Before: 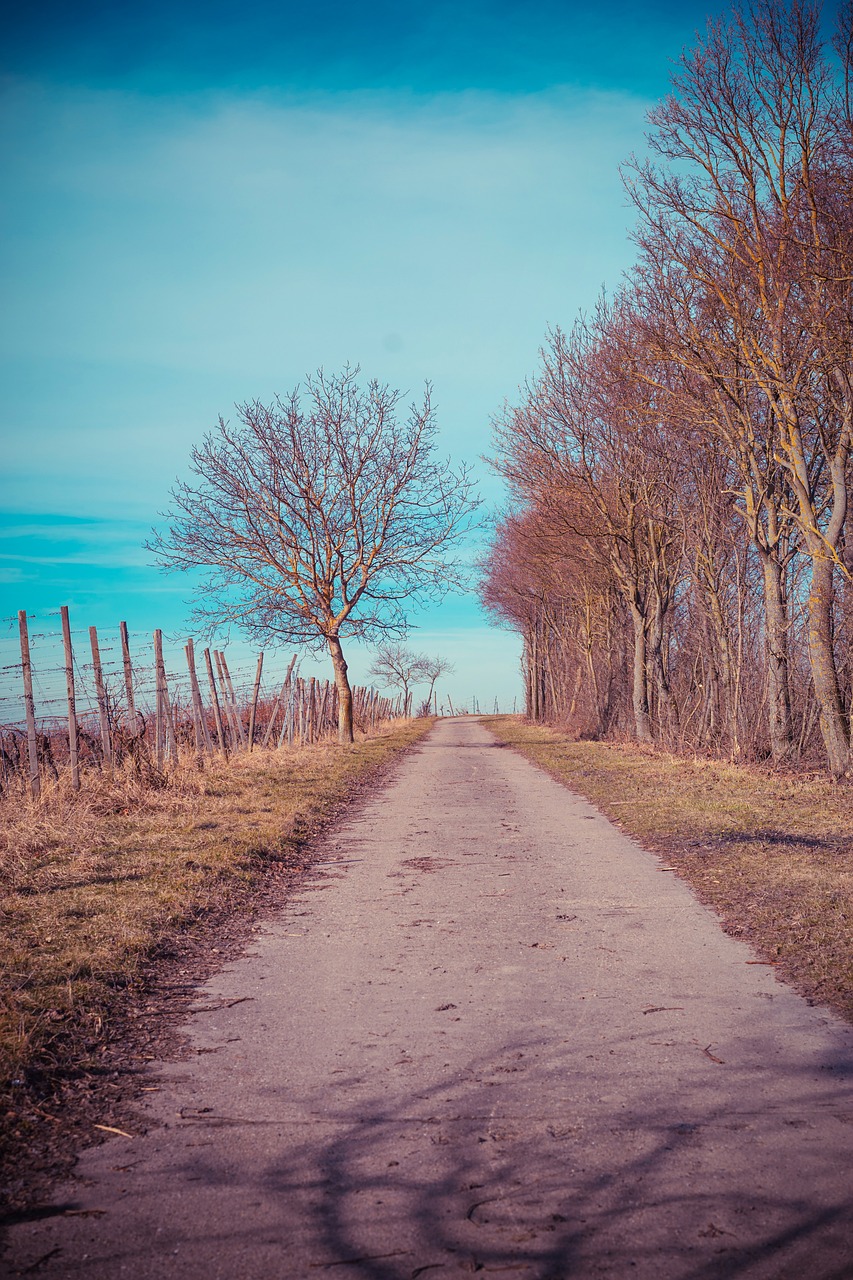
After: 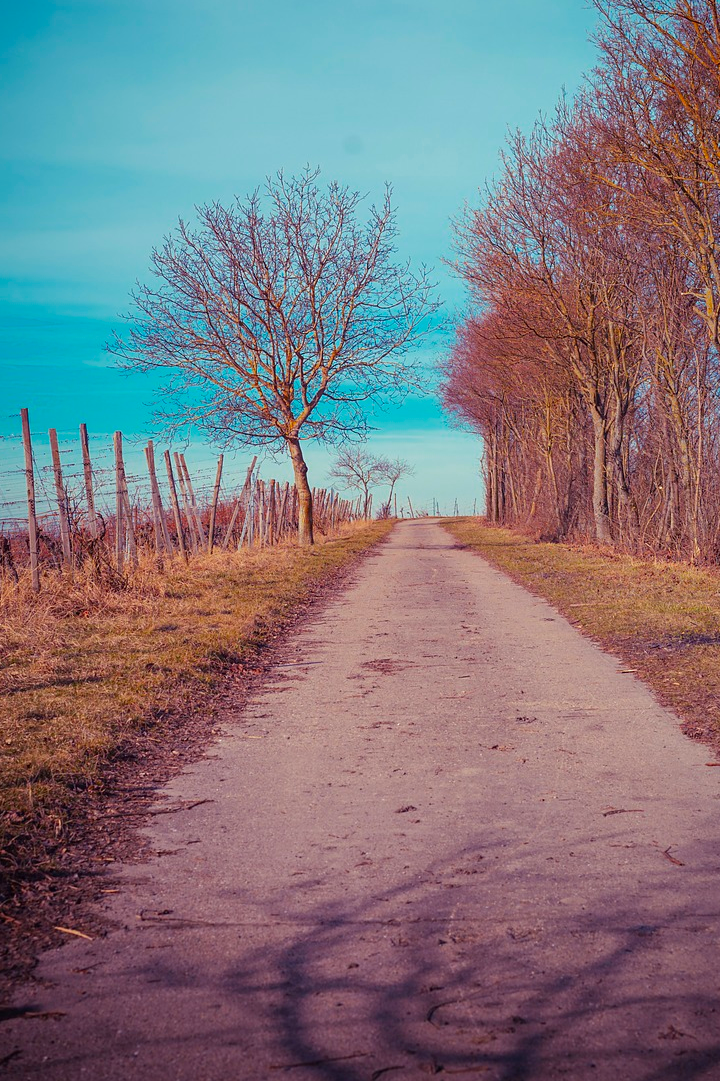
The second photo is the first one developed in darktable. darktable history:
color zones: curves: ch0 [(0, 0.425) (0.143, 0.422) (0.286, 0.42) (0.429, 0.419) (0.571, 0.419) (0.714, 0.42) (0.857, 0.422) (1, 0.425)]; ch1 [(0, 0.666) (0.143, 0.669) (0.286, 0.671) (0.429, 0.67) (0.571, 0.67) (0.714, 0.67) (0.857, 0.67) (1, 0.666)]
crop and rotate: left 4.842%, top 15.51%, right 10.668%
white balance: emerald 1
